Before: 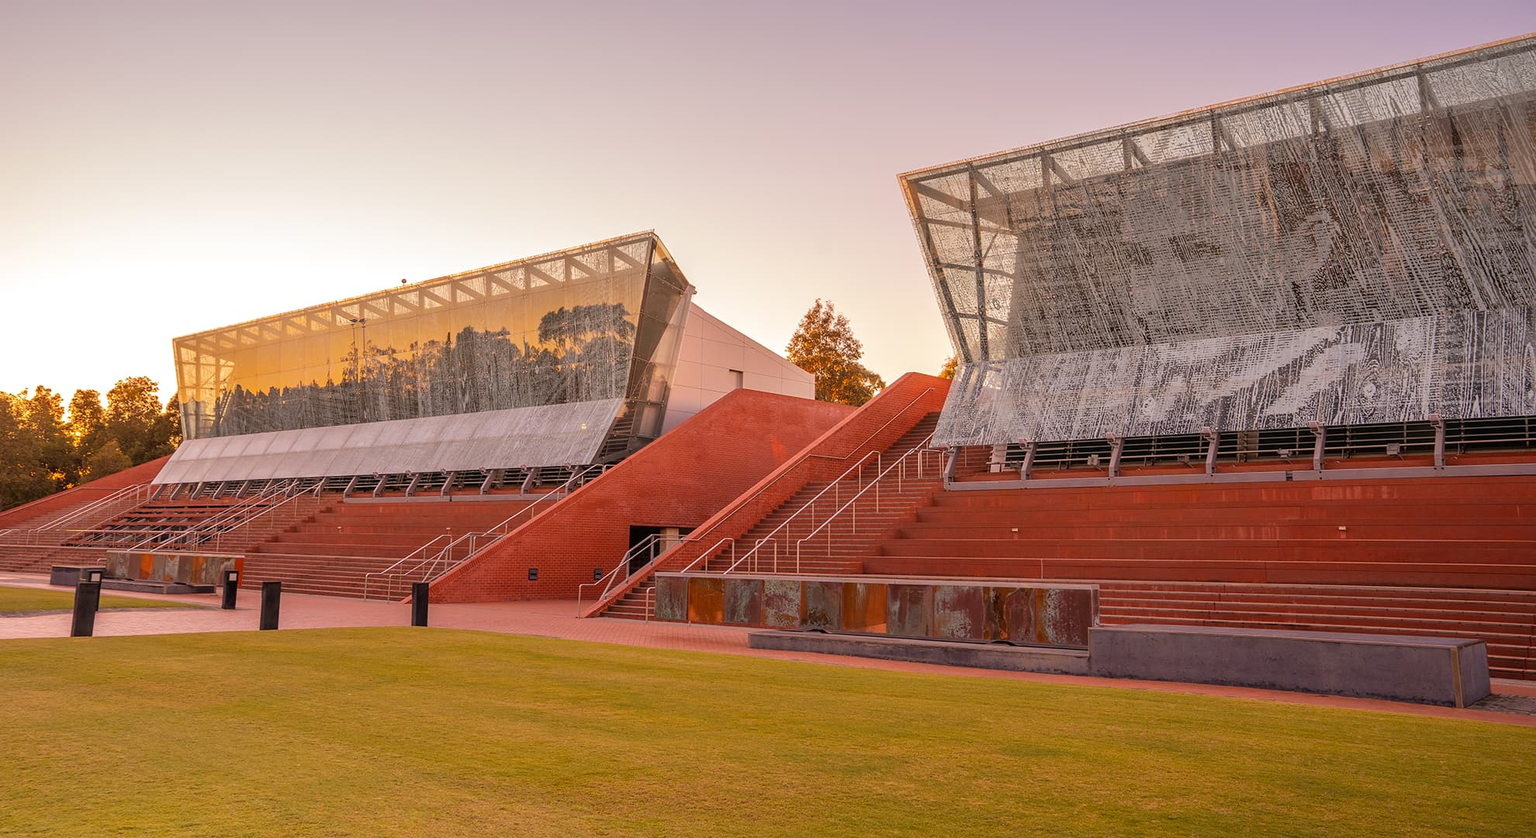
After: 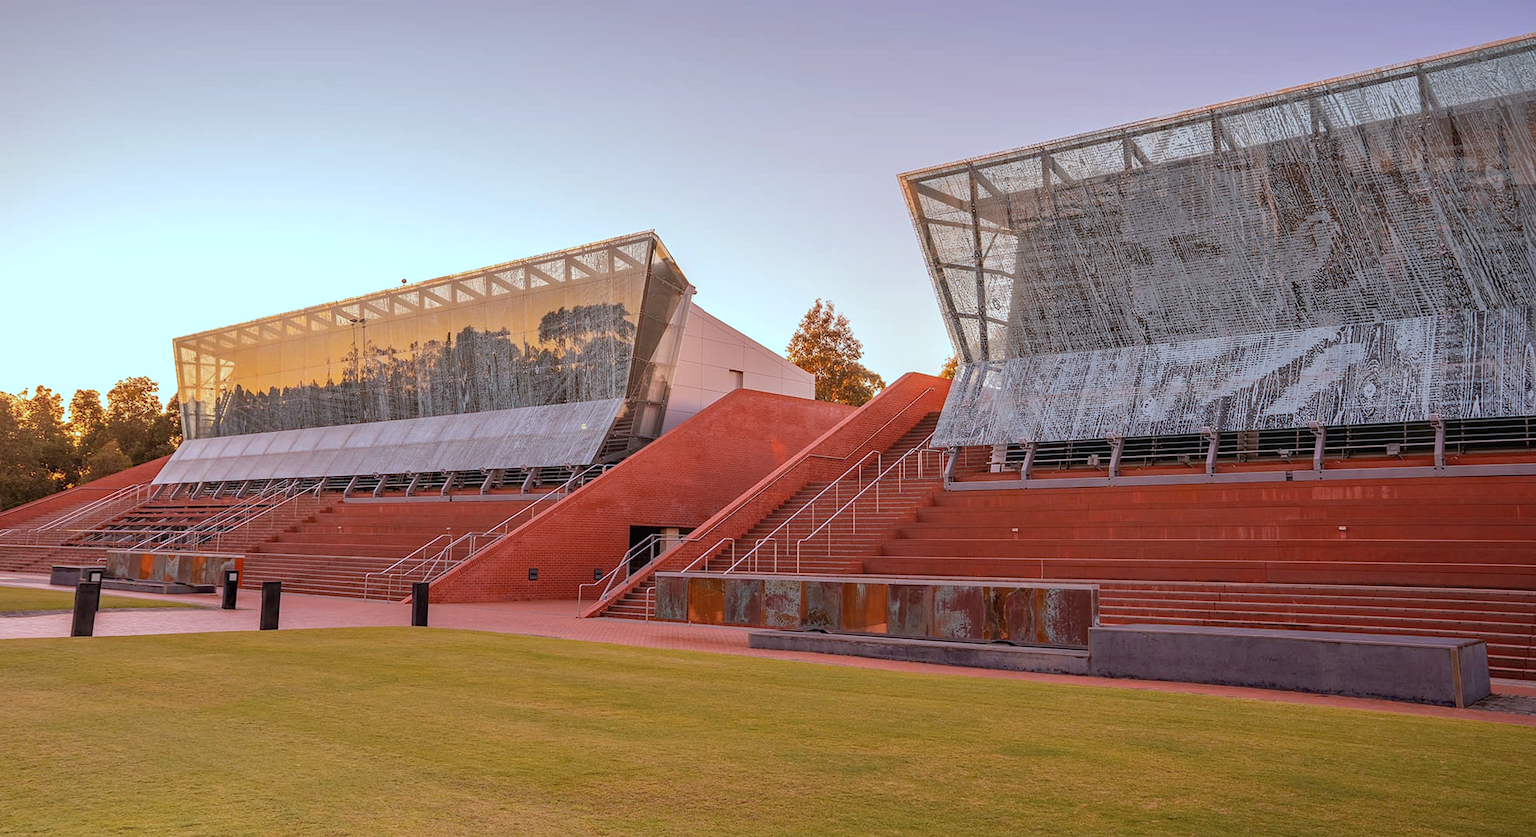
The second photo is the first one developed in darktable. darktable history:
color correction: highlights a* -9.73, highlights b* -21.22
haze removal: compatibility mode true, adaptive false
